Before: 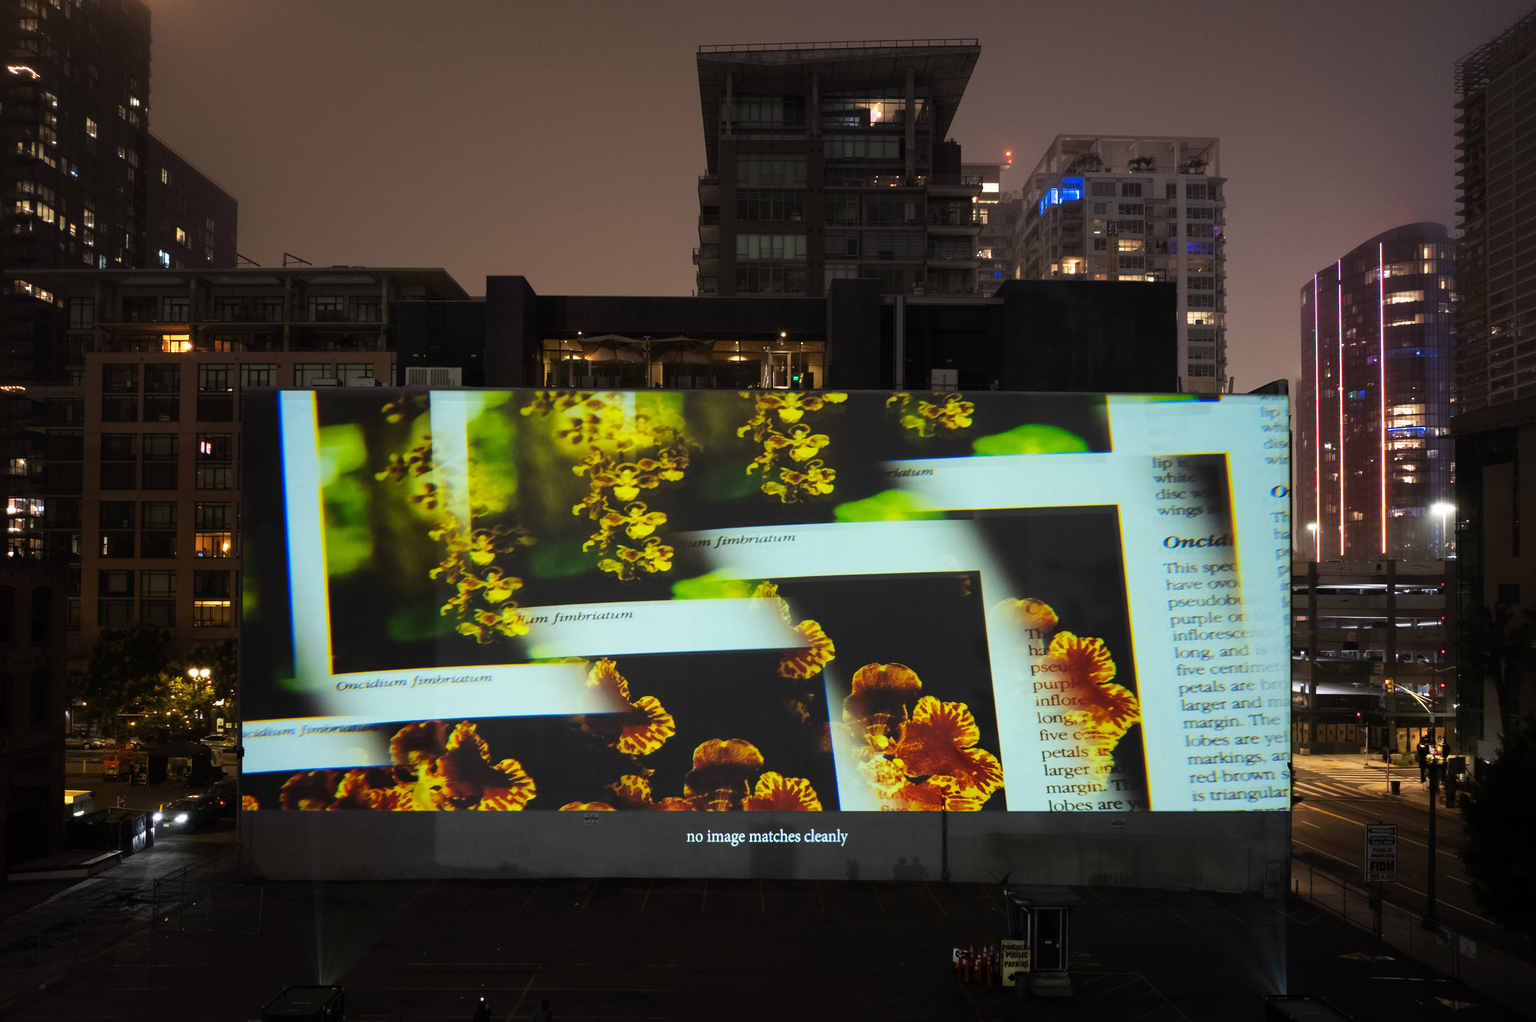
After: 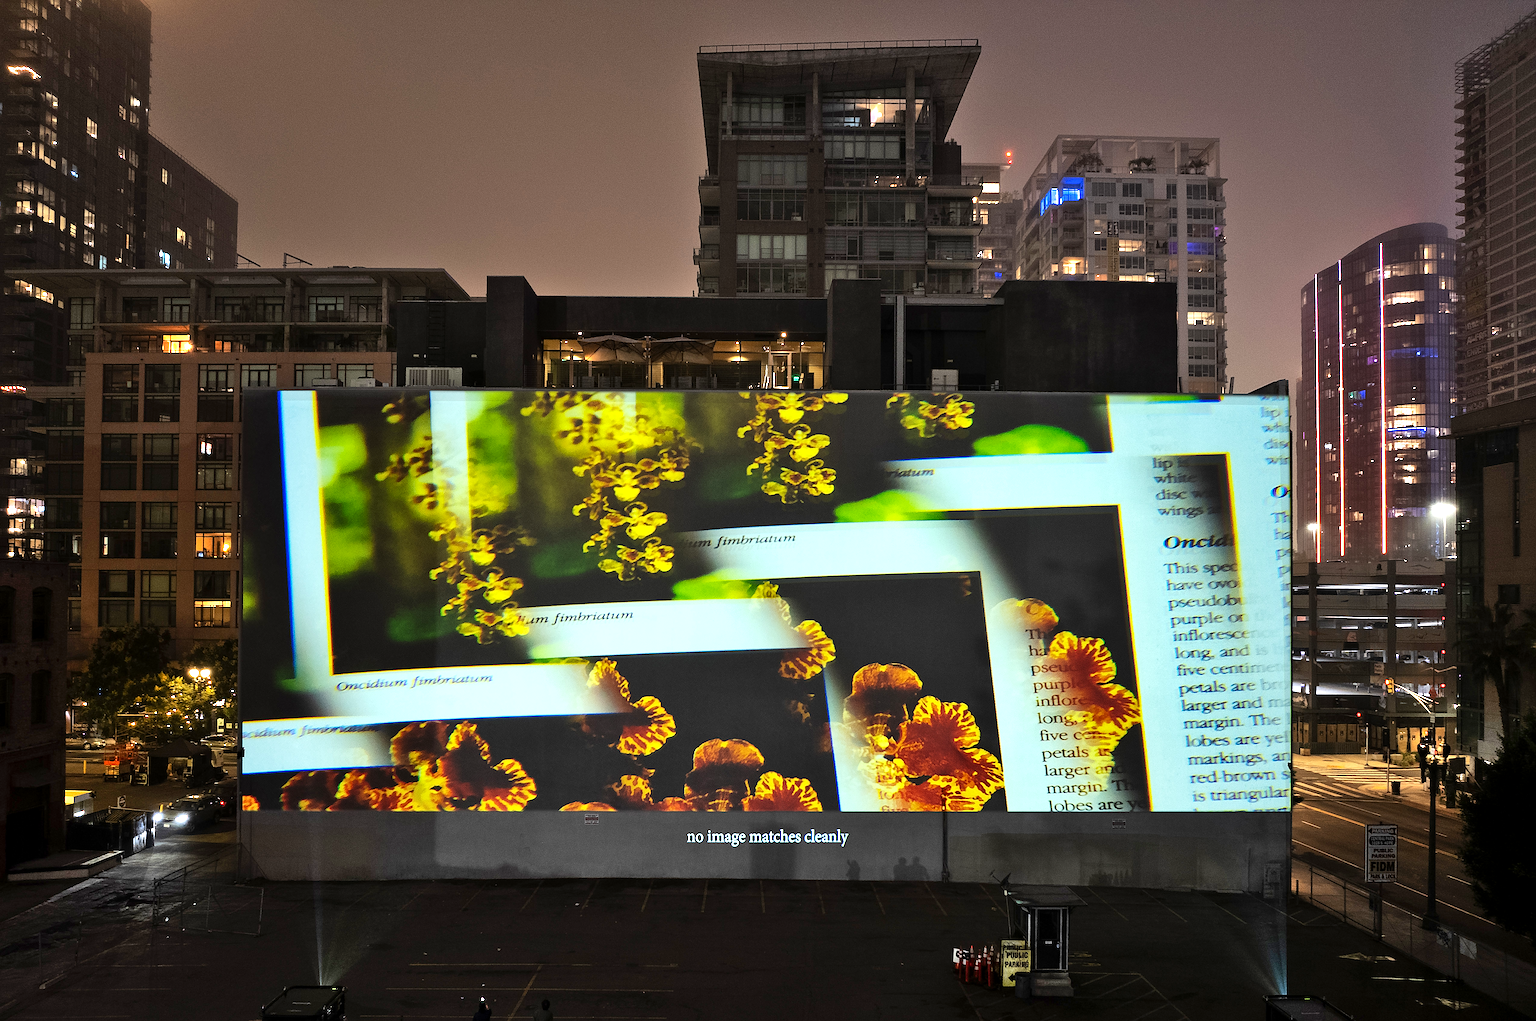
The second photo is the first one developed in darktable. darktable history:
sharpen: amount 0.983
shadows and highlights: shadows 52.5, soften with gaussian
exposure: black level correction 0.001, exposure 0.499 EV, compensate exposure bias true, compensate highlight preservation false
contrast brightness saturation: contrast 0.076, saturation 0.017
